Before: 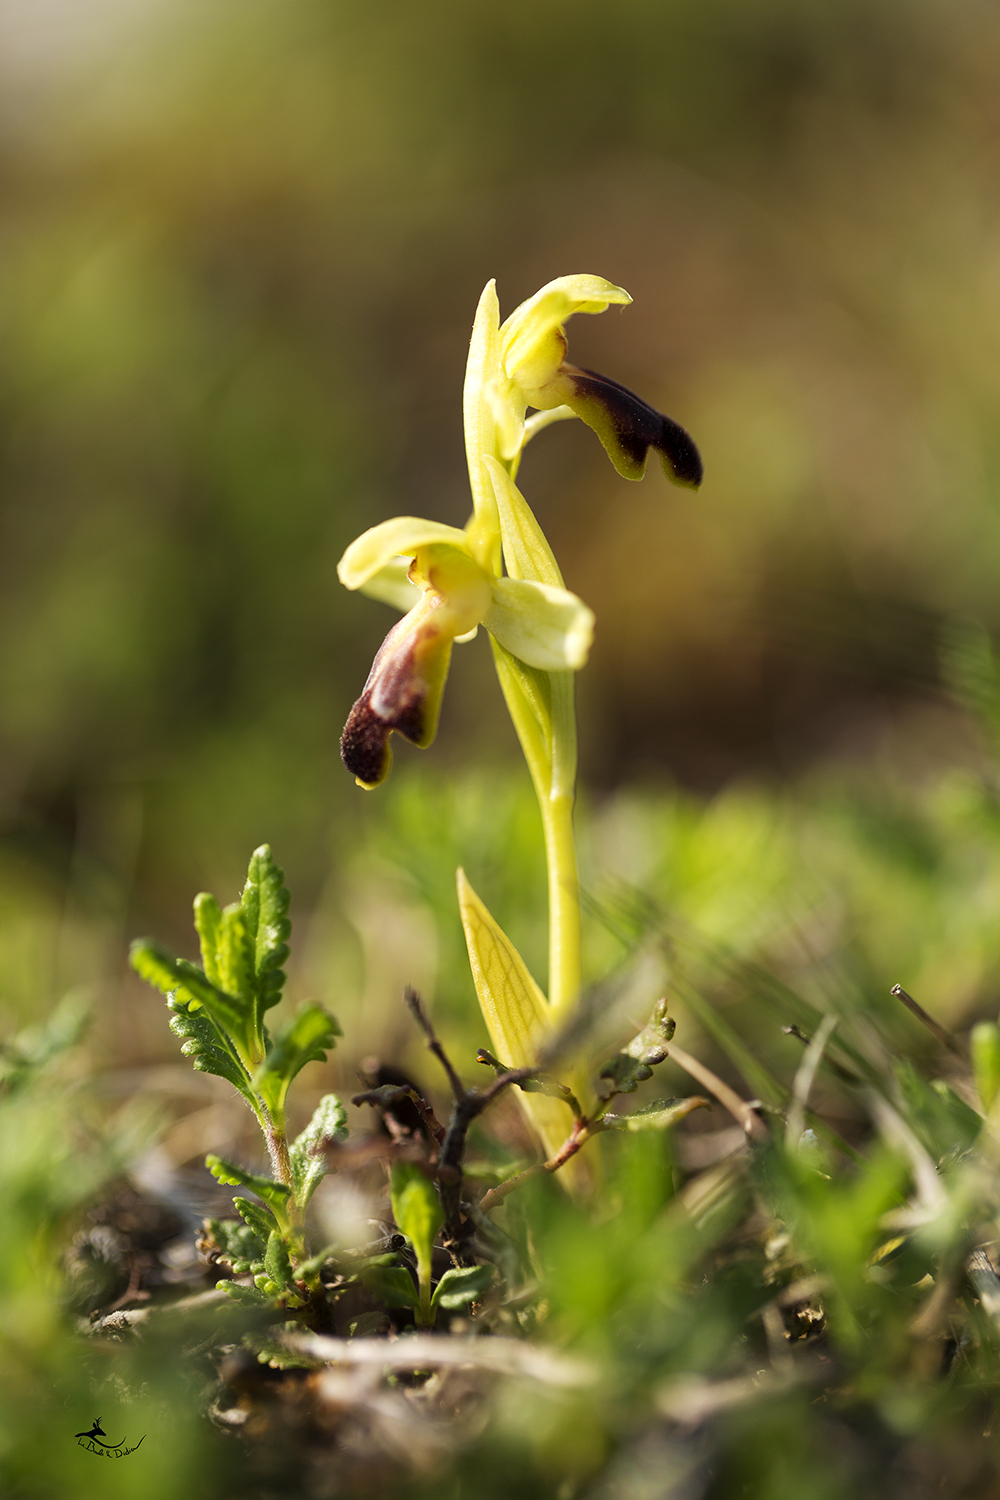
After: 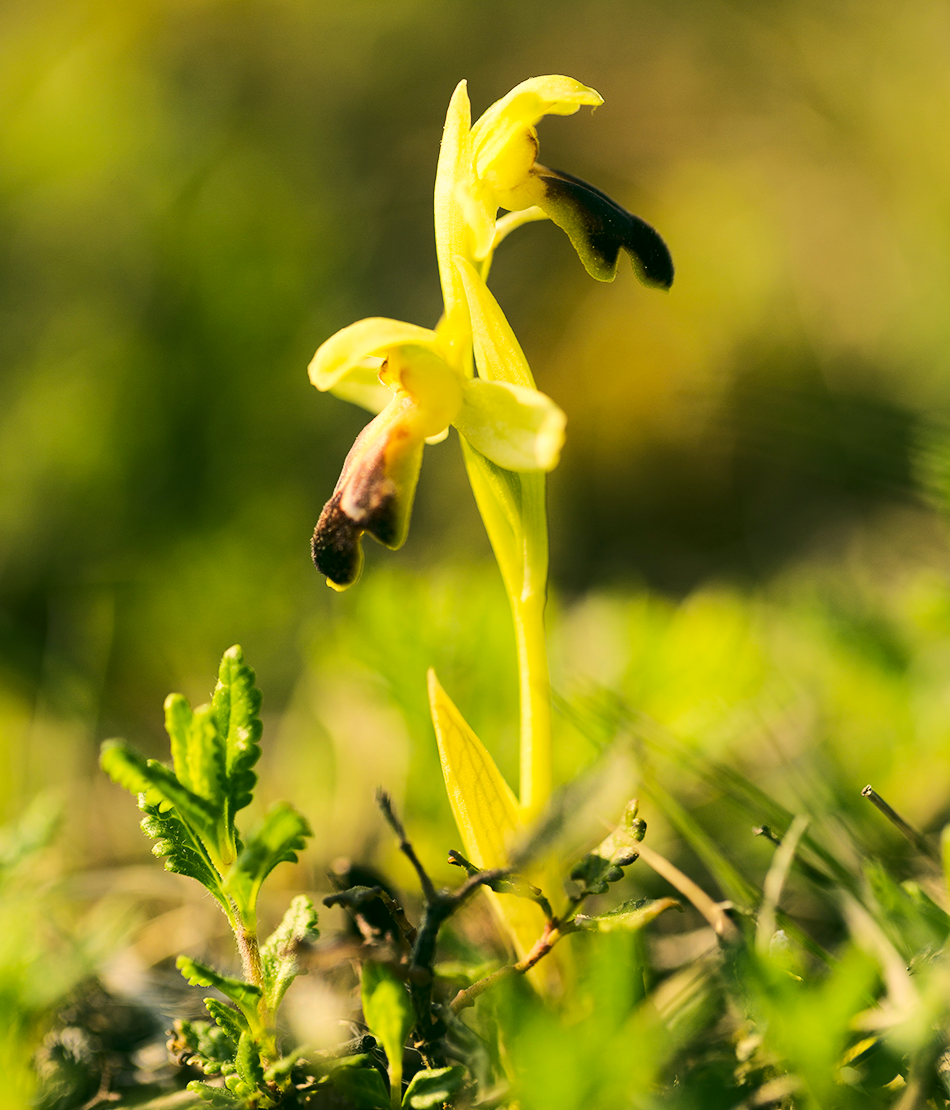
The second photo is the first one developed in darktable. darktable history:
rgb curve: curves: ch0 [(0, 0) (0.284, 0.292) (0.505, 0.644) (1, 1)], compensate middle gray true
color correction: highlights a* 5.3, highlights b* 24.26, shadows a* -15.58, shadows b* 4.02
crop and rotate: left 2.991%, top 13.302%, right 1.981%, bottom 12.636%
